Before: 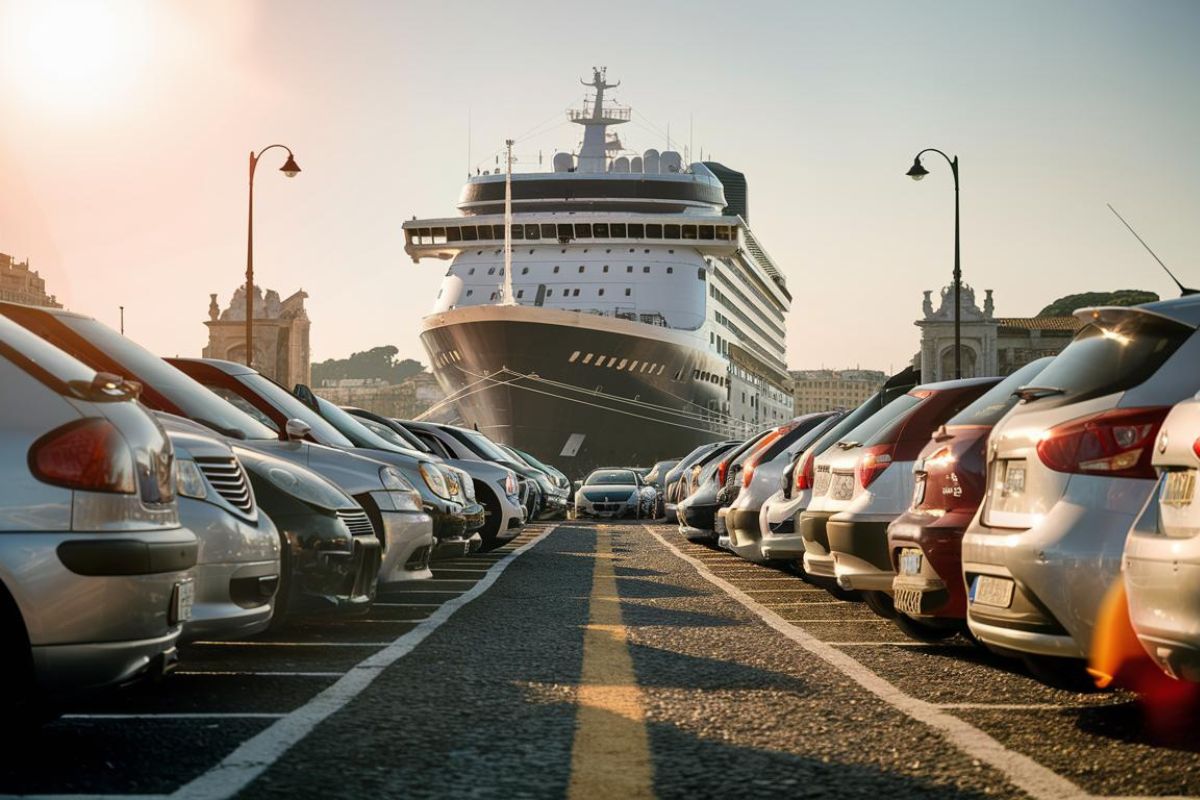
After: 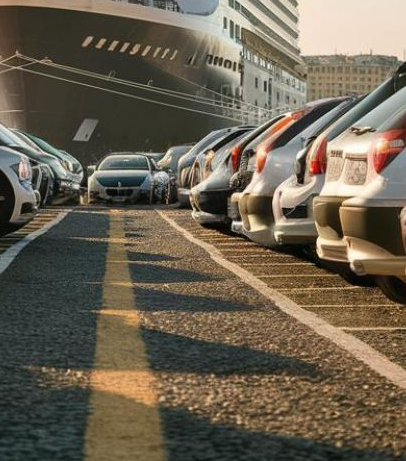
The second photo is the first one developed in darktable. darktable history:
crop: left 40.599%, top 39.41%, right 25.537%, bottom 2.915%
